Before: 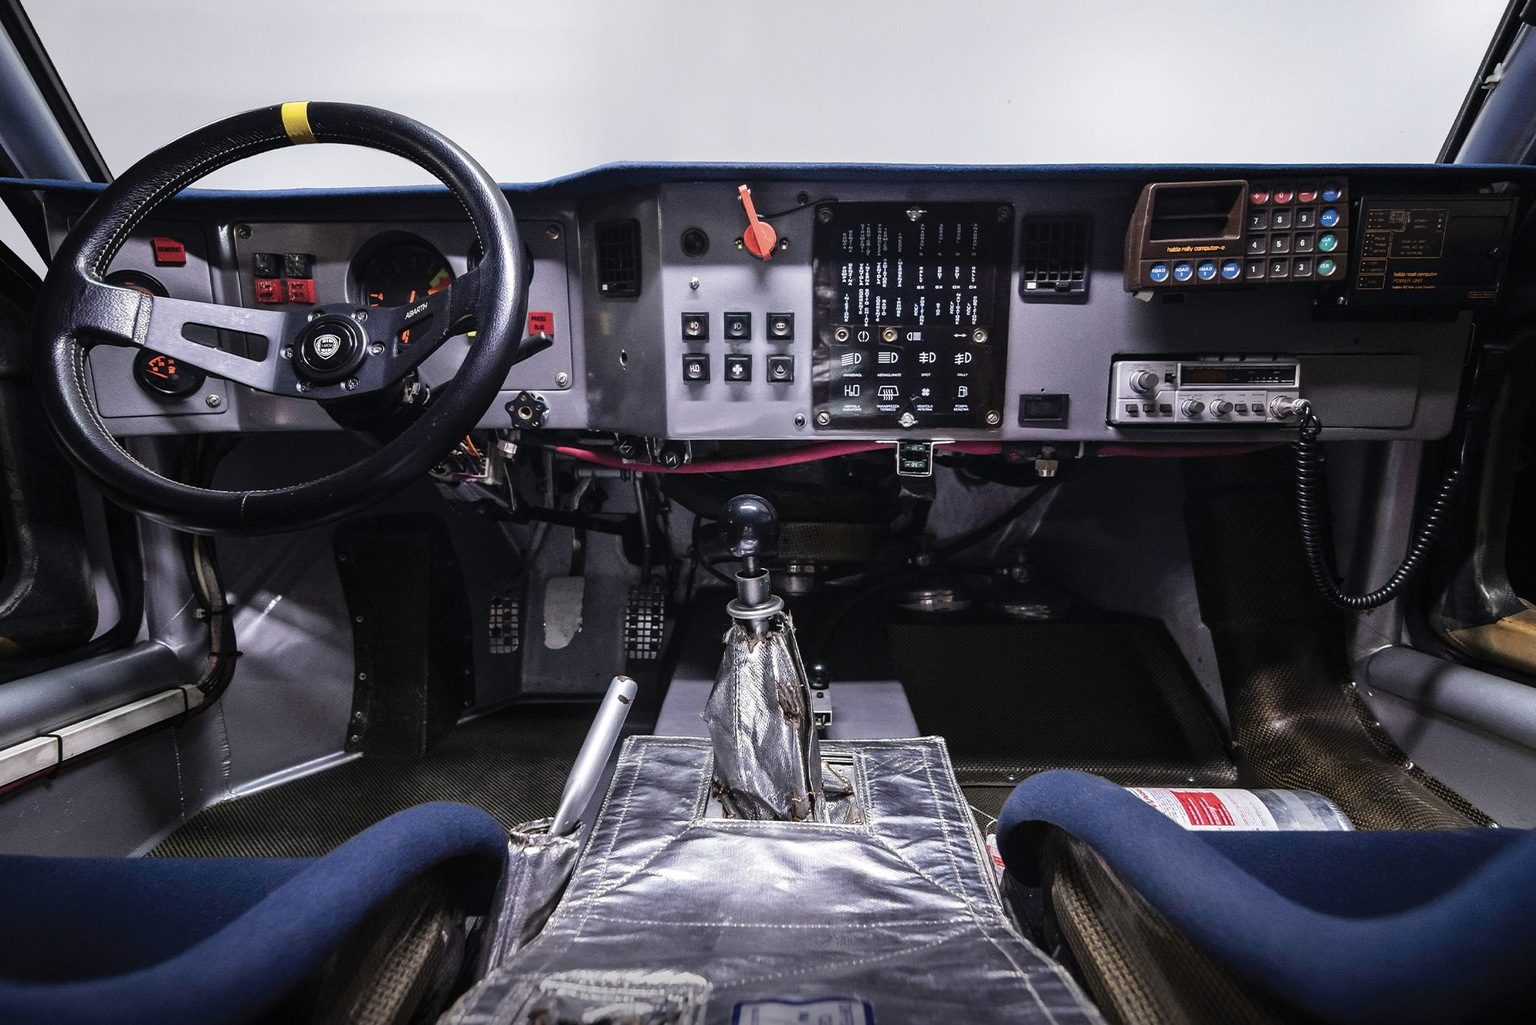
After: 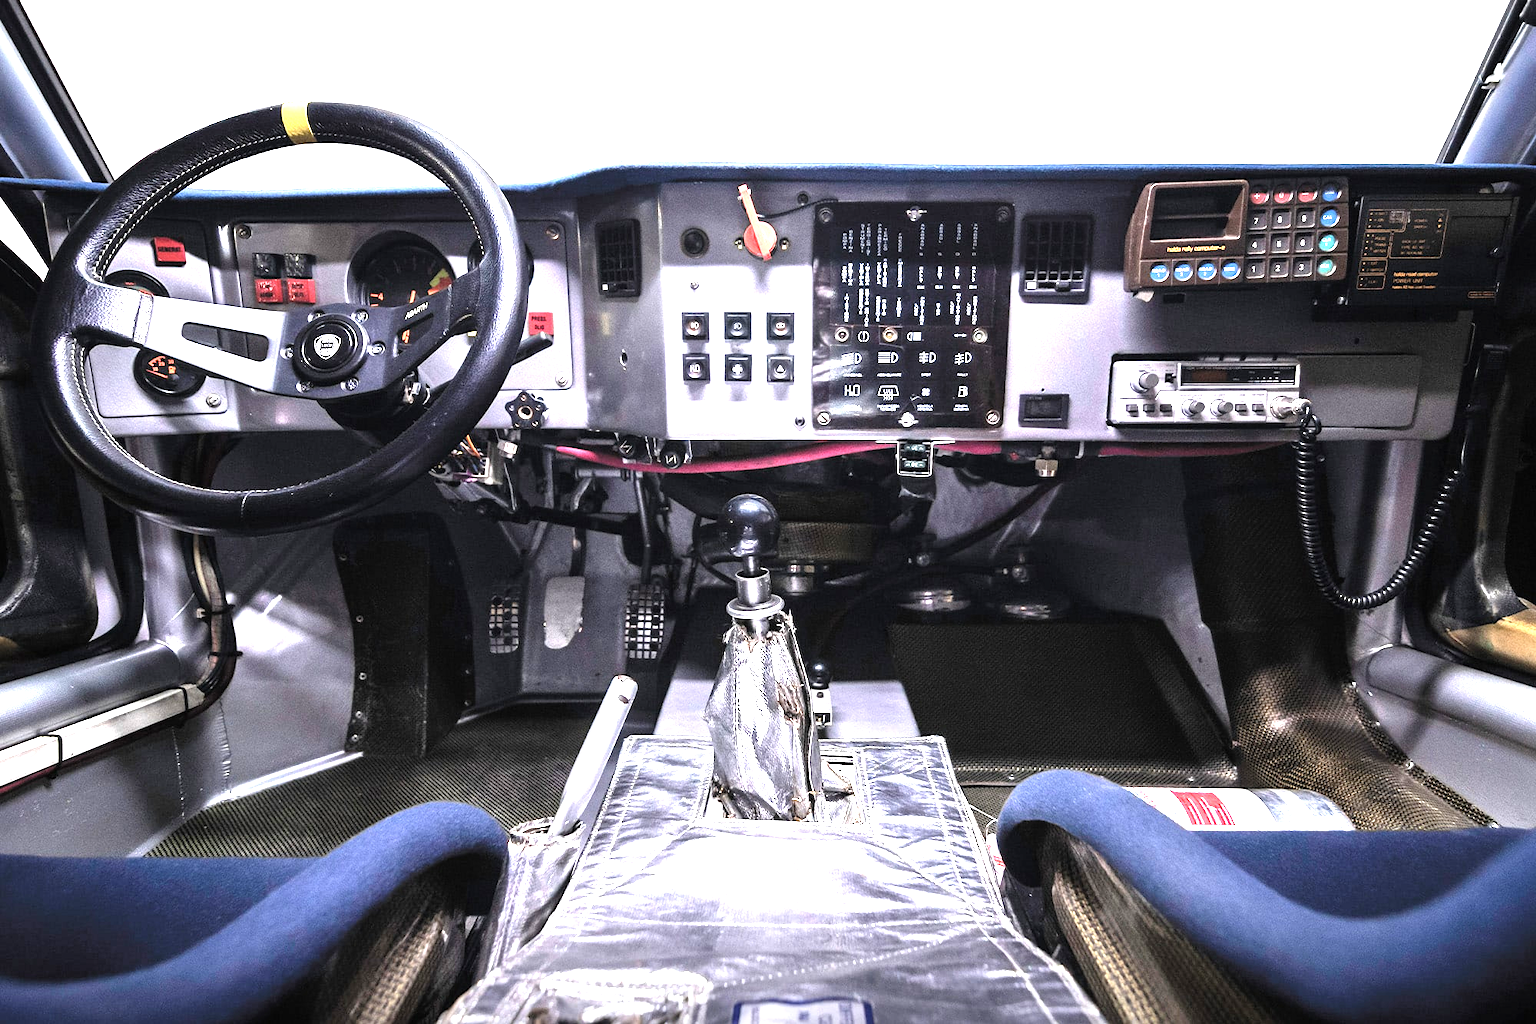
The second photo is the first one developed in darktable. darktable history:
contrast brightness saturation: saturation -0.05
exposure: exposure 2 EV, compensate exposure bias true, compensate highlight preservation false
rgb curve: curves: ch0 [(0, 0) (0.136, 0.078) (0.262, 0.245) (0.414, 0.42) (1, 1)], compensate middle gray true, preserve colors basic power
